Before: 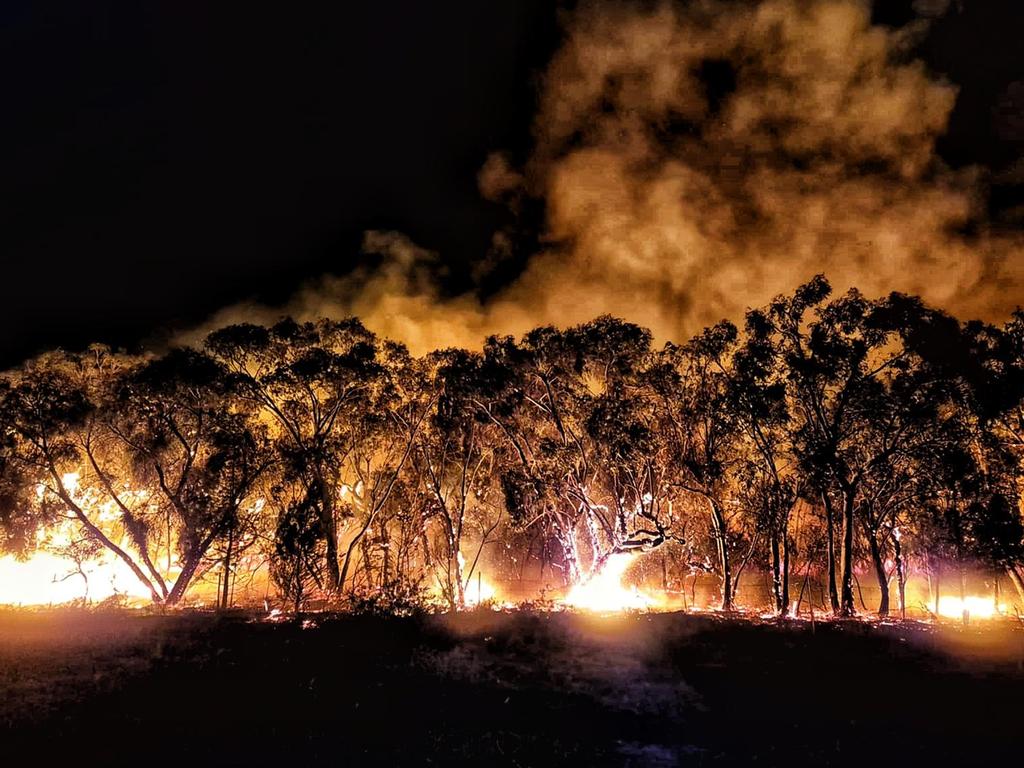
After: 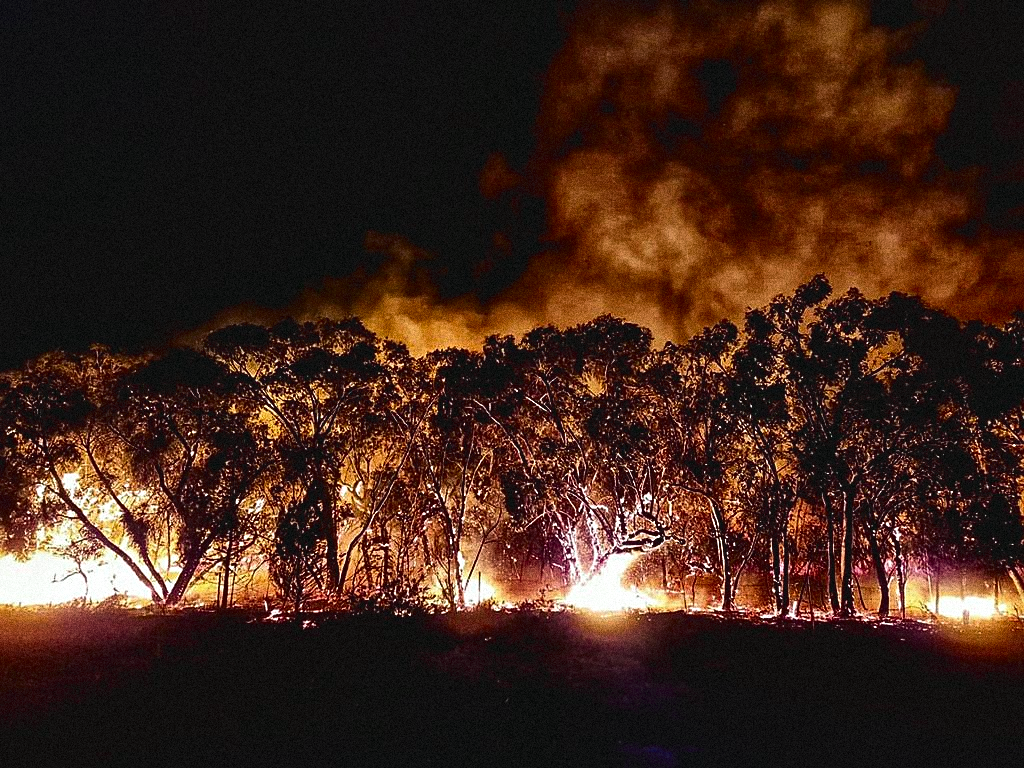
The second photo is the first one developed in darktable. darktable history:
tone curve: curves: ch0 [(0, 0.046) (0.04, 0.074) (0.883, 0.858) (1, 1)]; ch1 [(0, 0) (0.146, 0.159) (0.338, 0.365) (0.417, 0.455) (0.489, 0.486) (0.504, 0.502) (0.529, 0.537) (0.563, 0.567) (1, 1)]; ch2 [(0, 0) (0.307, 0.298) (0.388, 0.375) (0.443, 0.456) (0.485, 0.492) (0.544, 0.525) (1, 1)], color space Lab, independent channels, preserve colors none
sharpen: on, module defaults
contrast brightness saturation: contrast 0.19, brightness -0.24, saturation 0.11
grain: coarseness 14.49 ISO, strength 48.04%, mid-tones bias 35%
